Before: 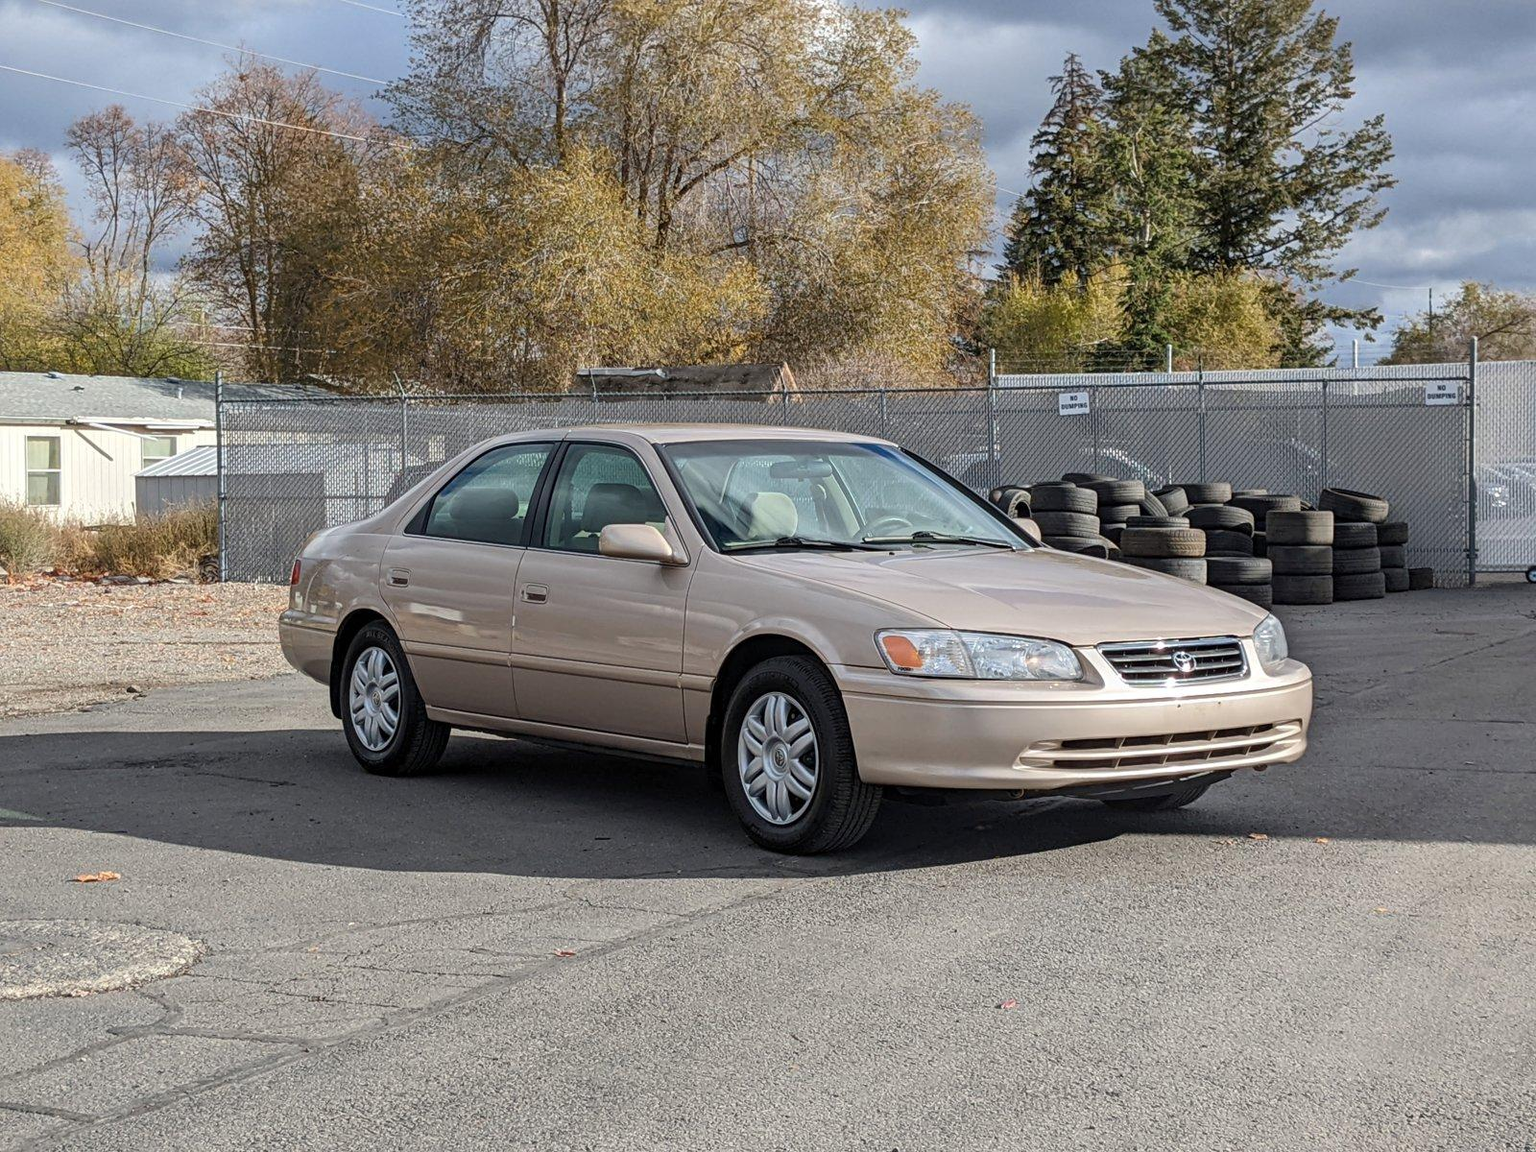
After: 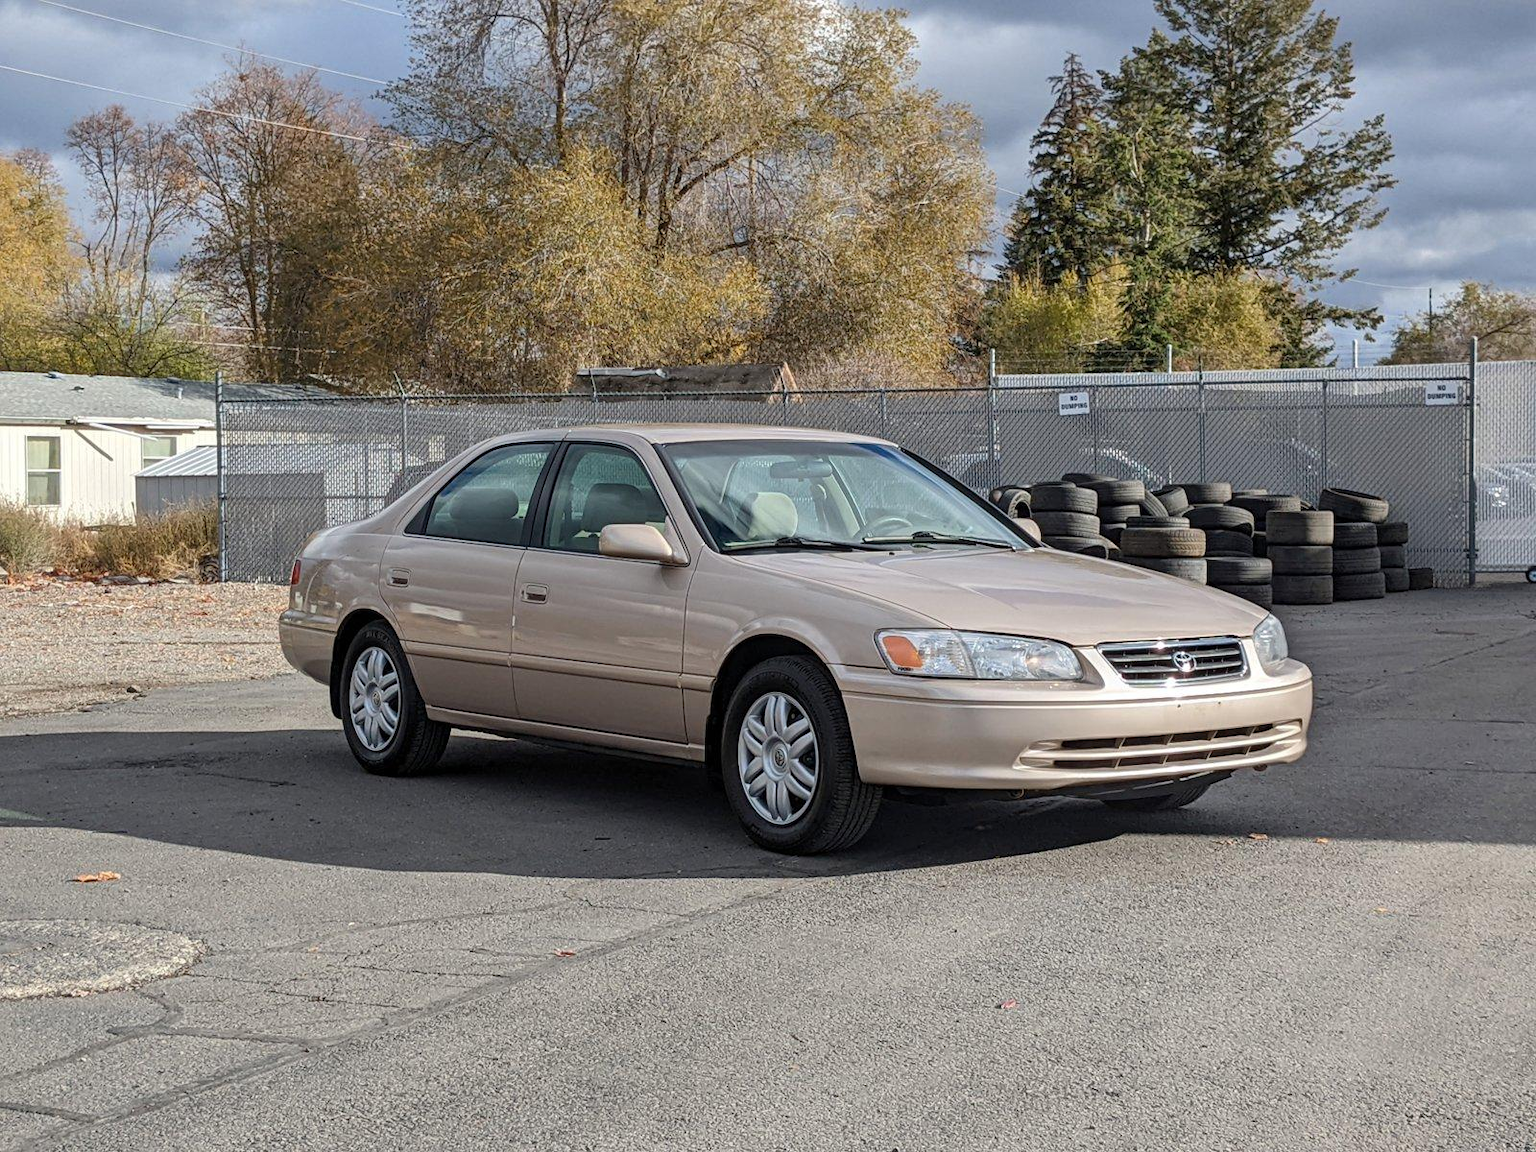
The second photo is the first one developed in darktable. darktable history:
shadows and highlights: shadows 32.36, highlights -32.16, soften with gaussian
